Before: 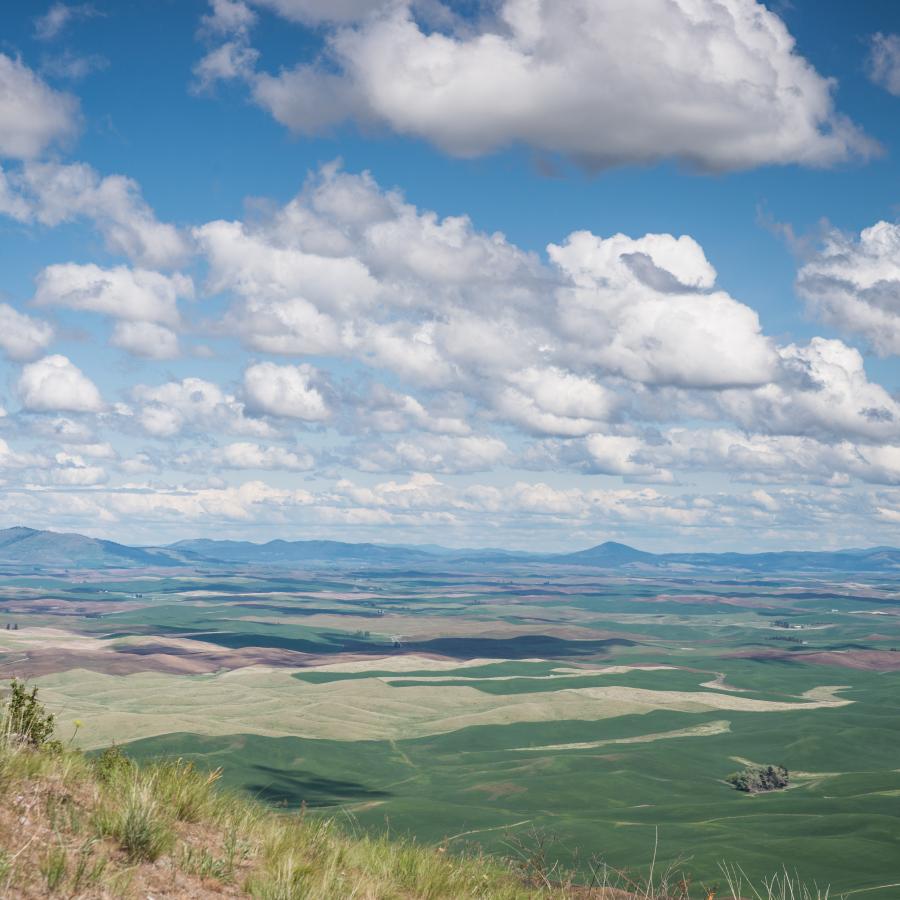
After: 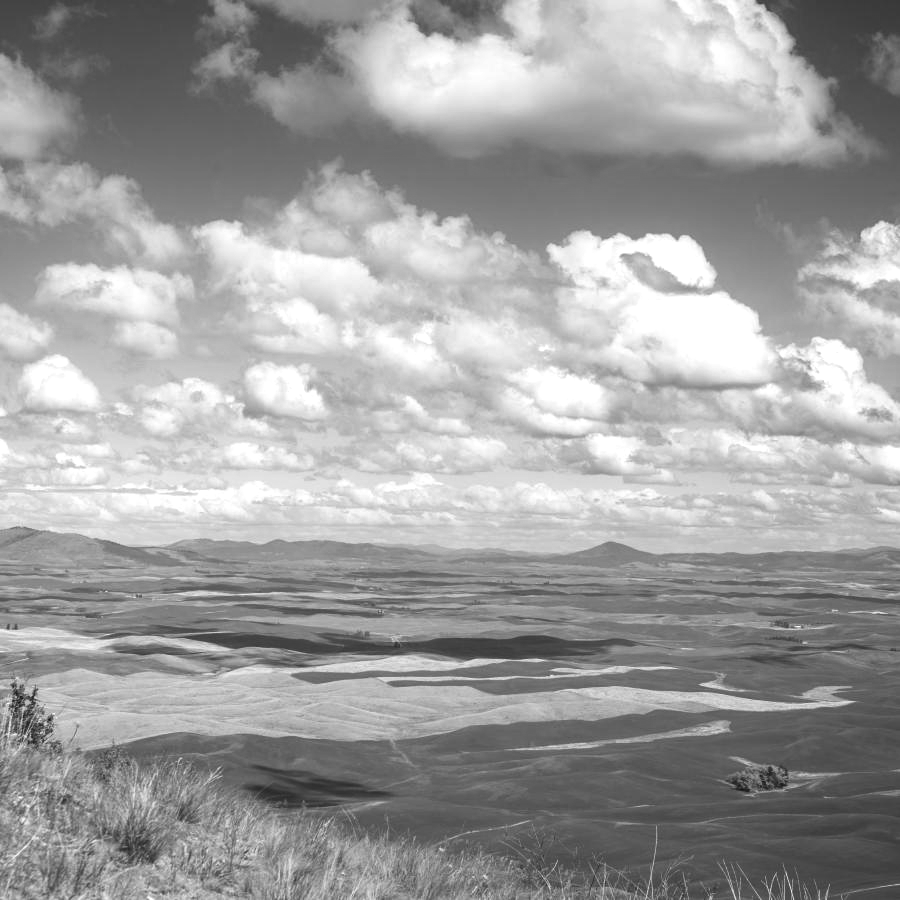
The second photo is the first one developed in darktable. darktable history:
white balance: red 0.988, blue 1.017
base curve: exposure shift 0, preserve colors none
color balance rgb: linear chroma grading › global chroma 9%, perceptual saturation grading › global saturation 36%, perceptual saturation grading › shadows 35%, perceptual brilliance grading › global brilliance 15%, perceptual brilliance grading › shadows -35%, global vibrance 15%
monochrome: a 16.06, b 15.48, size 1
